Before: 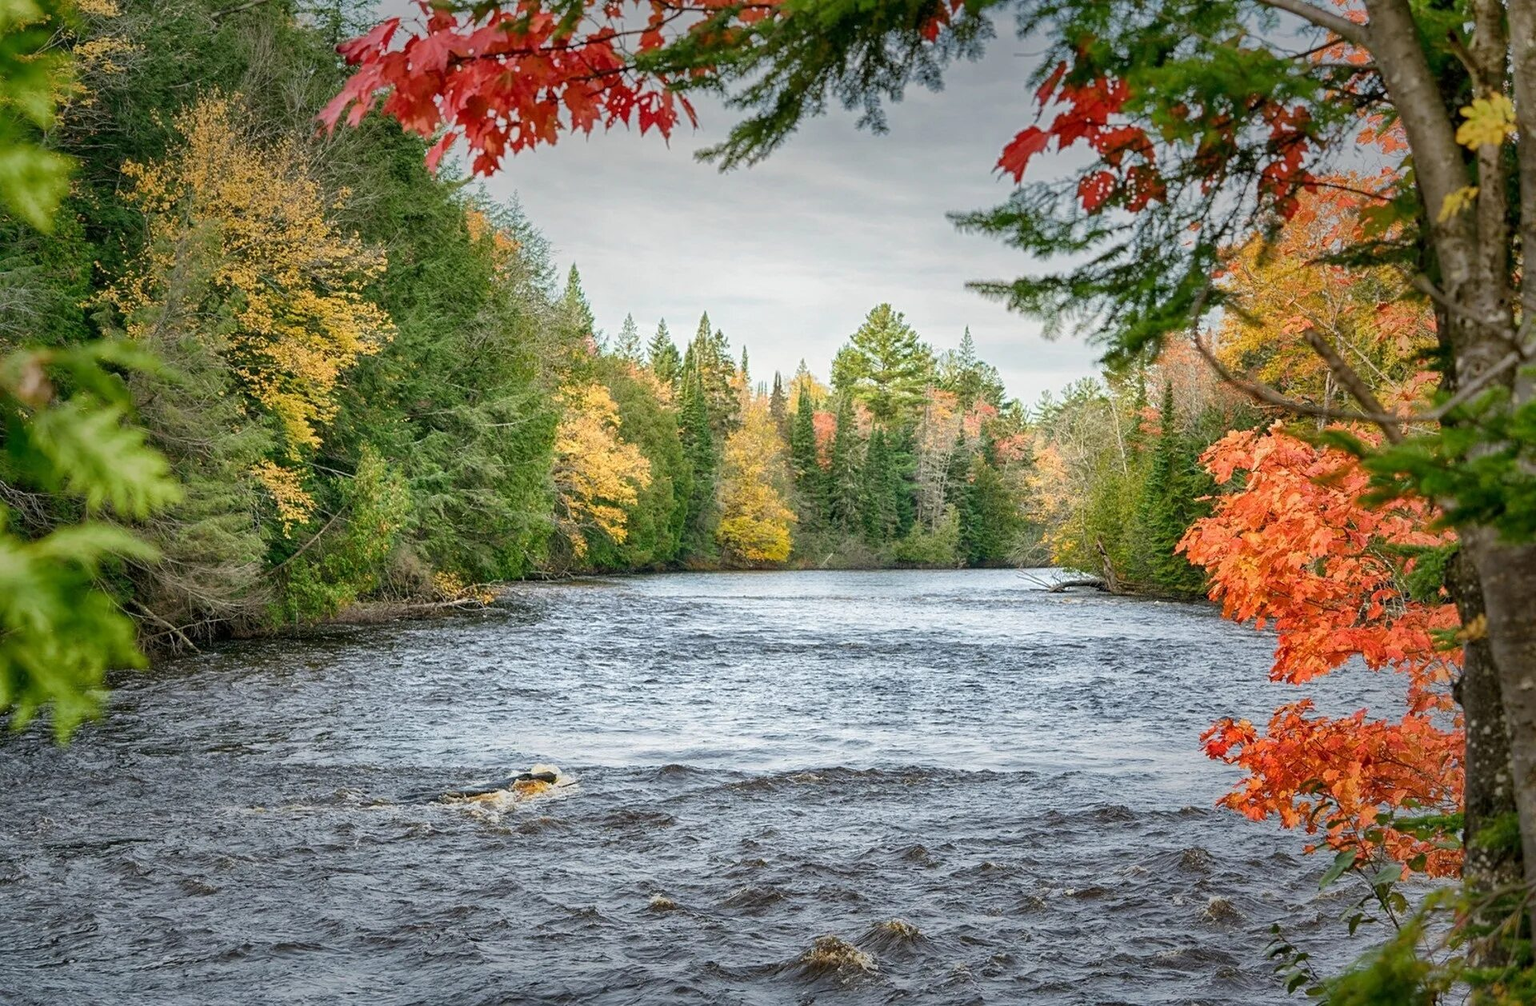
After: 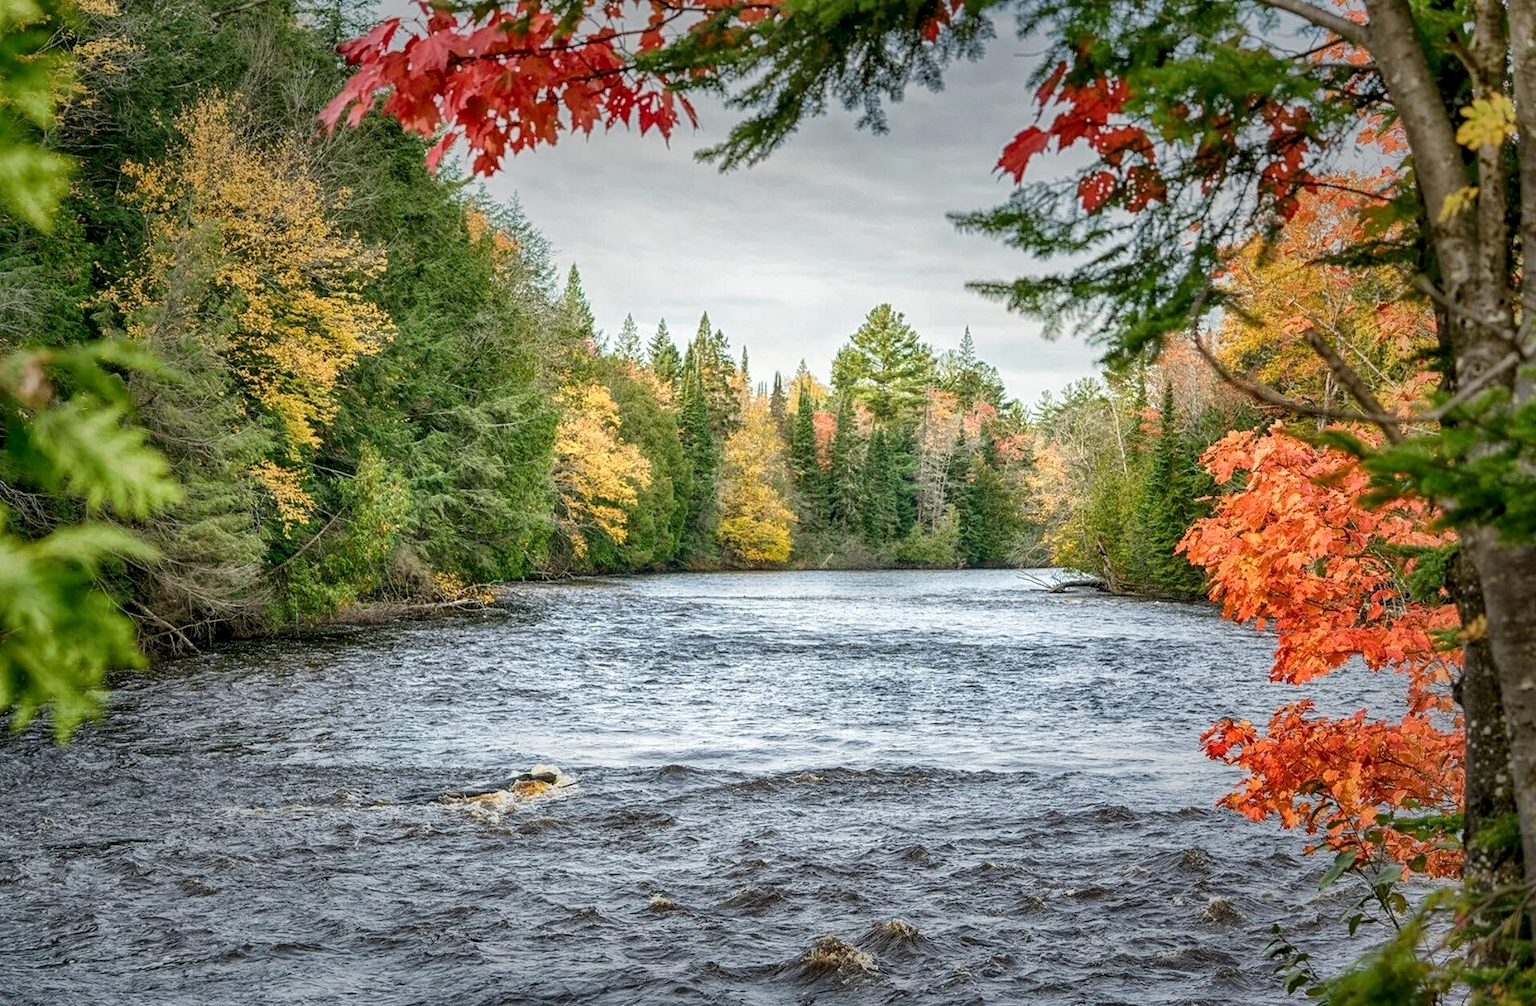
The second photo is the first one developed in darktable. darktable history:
local contrast: highlights 55%, shadows 51%, detail 130%, midtone range 0.45
